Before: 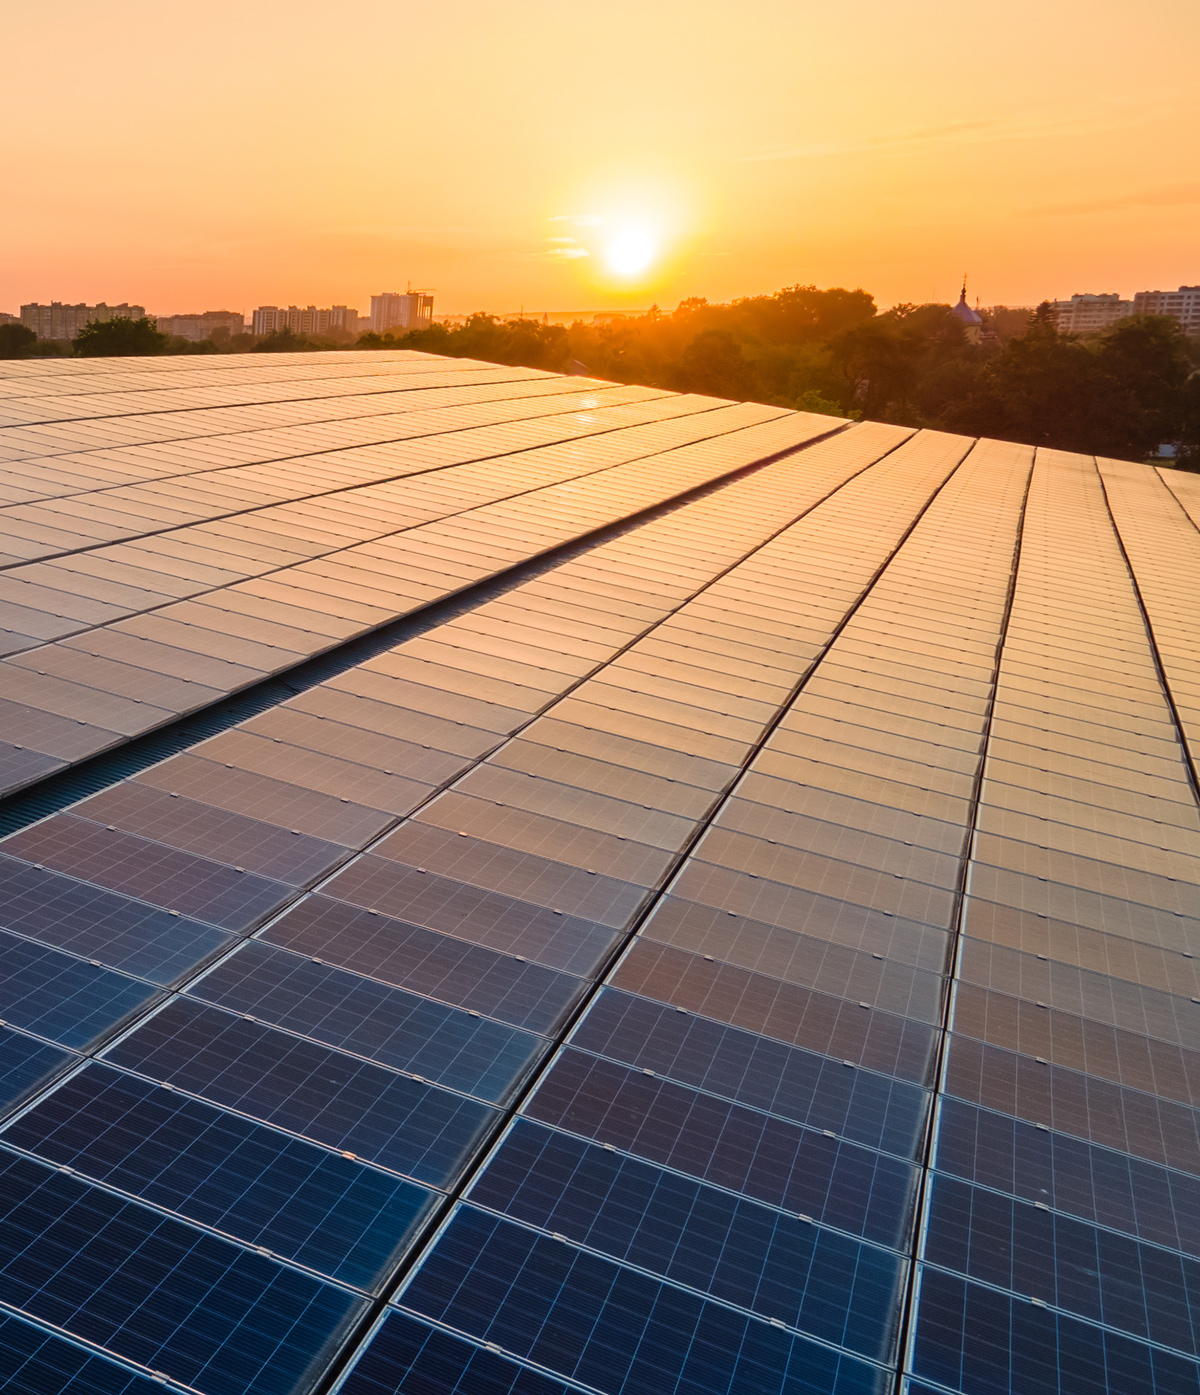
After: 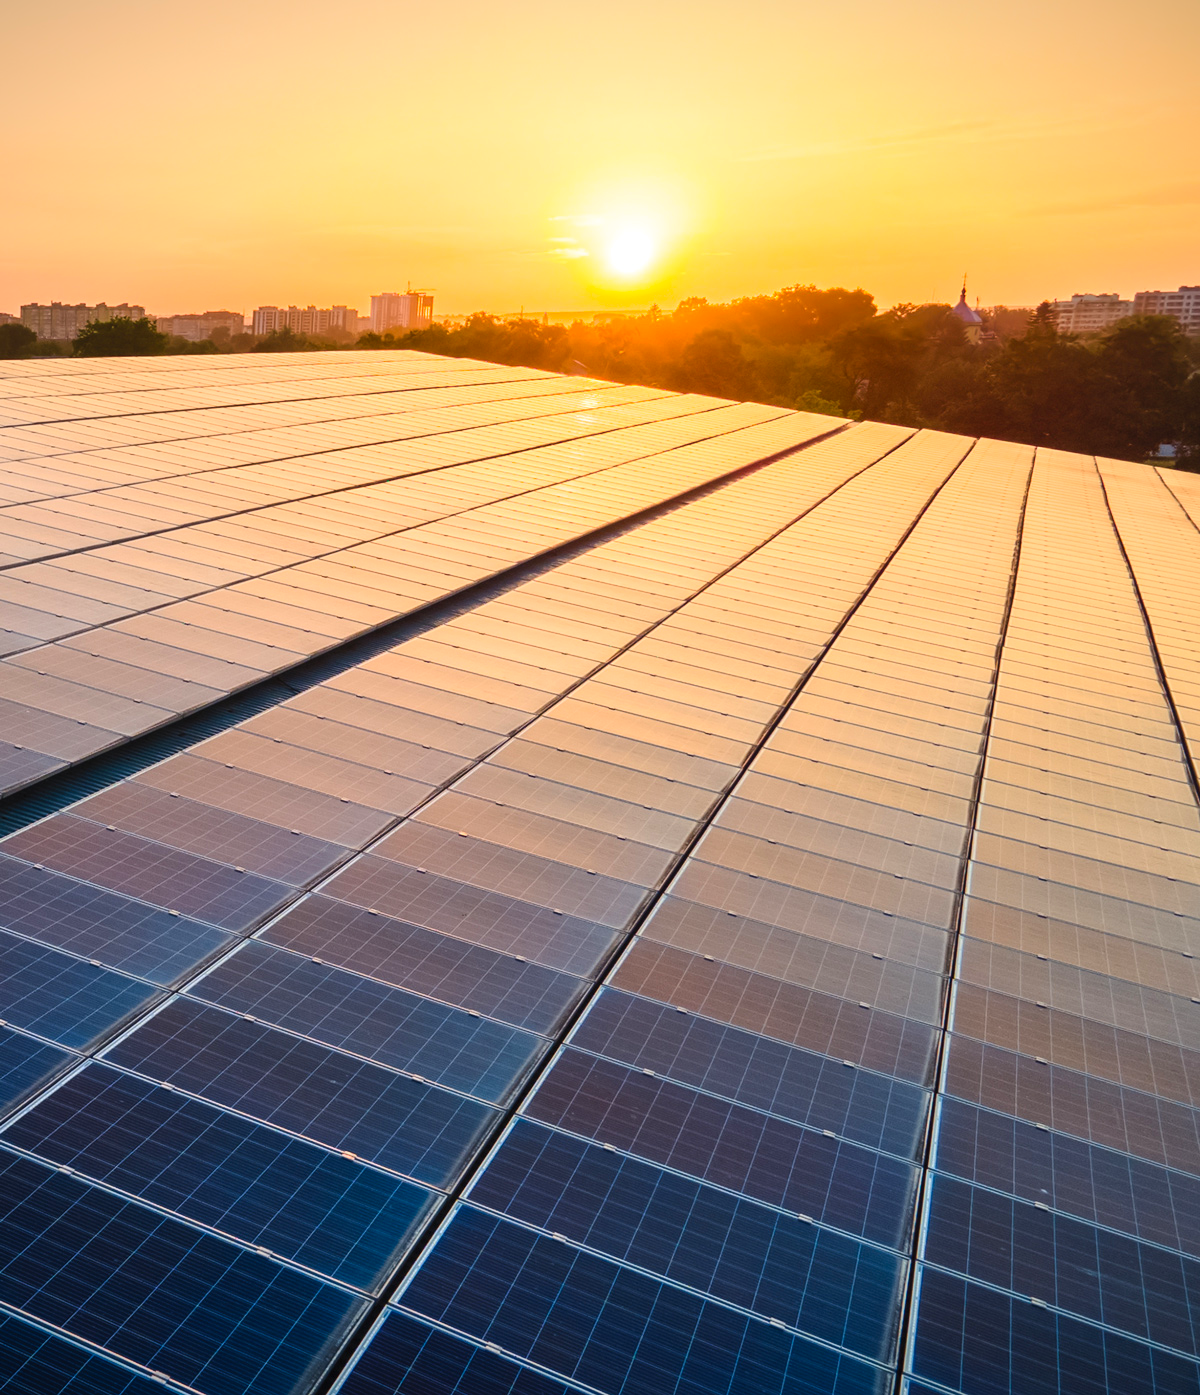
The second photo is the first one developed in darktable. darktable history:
vignetting: fall-off start 100.82%, fall-off radius 71.22%, brightness -0.557, saturation 0, width/height ratio 1.176
contrast brightness saturation: contrast 0.196, brightness 0.167, saturation 0.229
